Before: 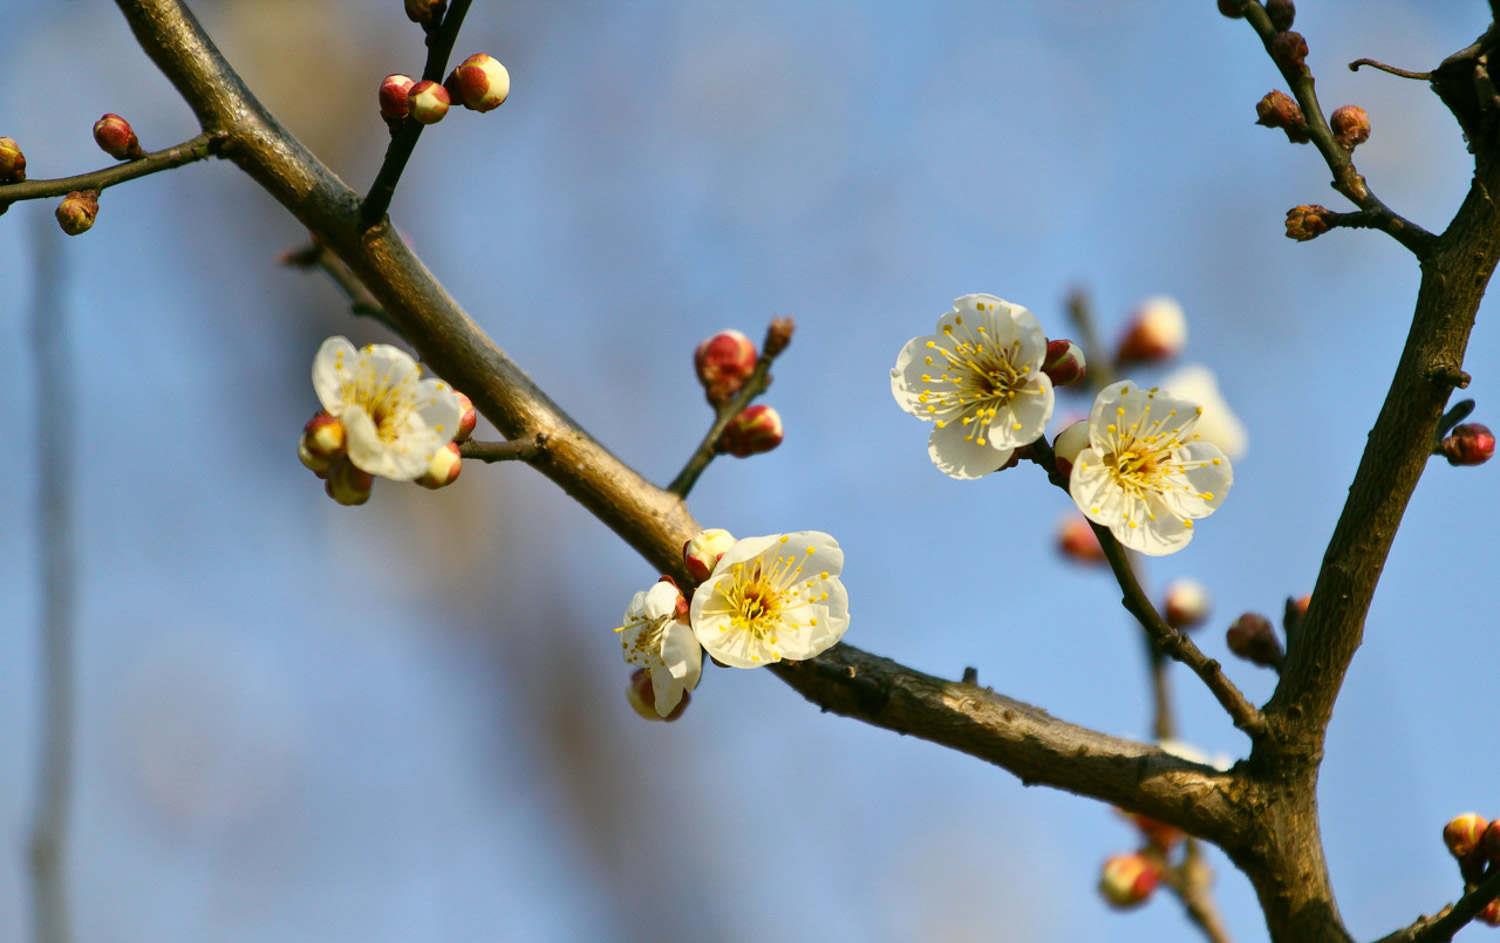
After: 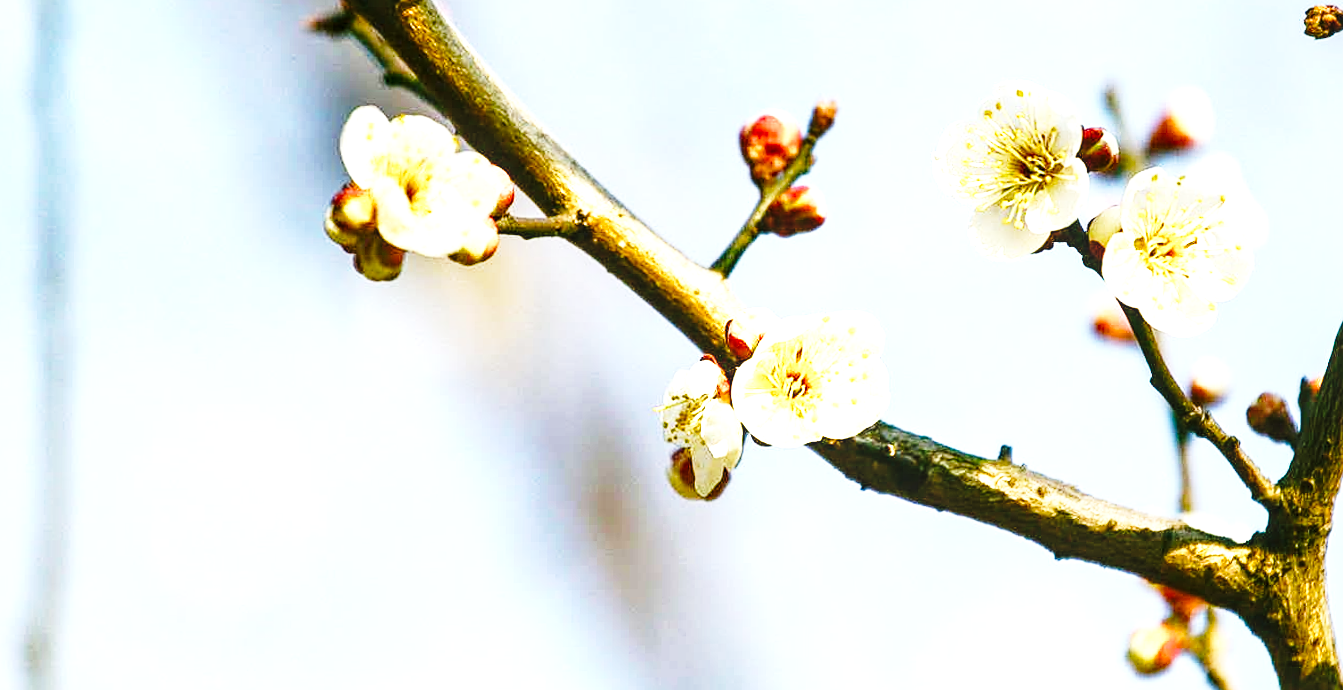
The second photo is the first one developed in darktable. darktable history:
rotate and perspective: rotation 0.679°, lens shift (horizontal) 0.136, crop left 0.009, crop right 0.991, crop top 0.078, crop bottom 0.95
sharpen: on, module defaults
exposure: black level correction 0, exposure 1.173 EV, compensate exposure bias true, compensate highlight preservation false
crop: top 20.916%, right 9.437%, bottom 0.316%
base curve: curves: ch0 [(0, 0) (0.028, 0.03) (0.121, 0.232) (0.46, 0.748) (0.859, 0.968) (1, 1)], preserve colors none
local contrast: detail 130%
color balance rgb: shadows lift › luminance -20%, power › hue 72.24°, highlights gain › luminance 15%, global offset › hue 171.6°, perceptual saturation grading › highlights -15%, perceptual saturation grading › shadows 25%, global vibrance 35%, contrast 10%
